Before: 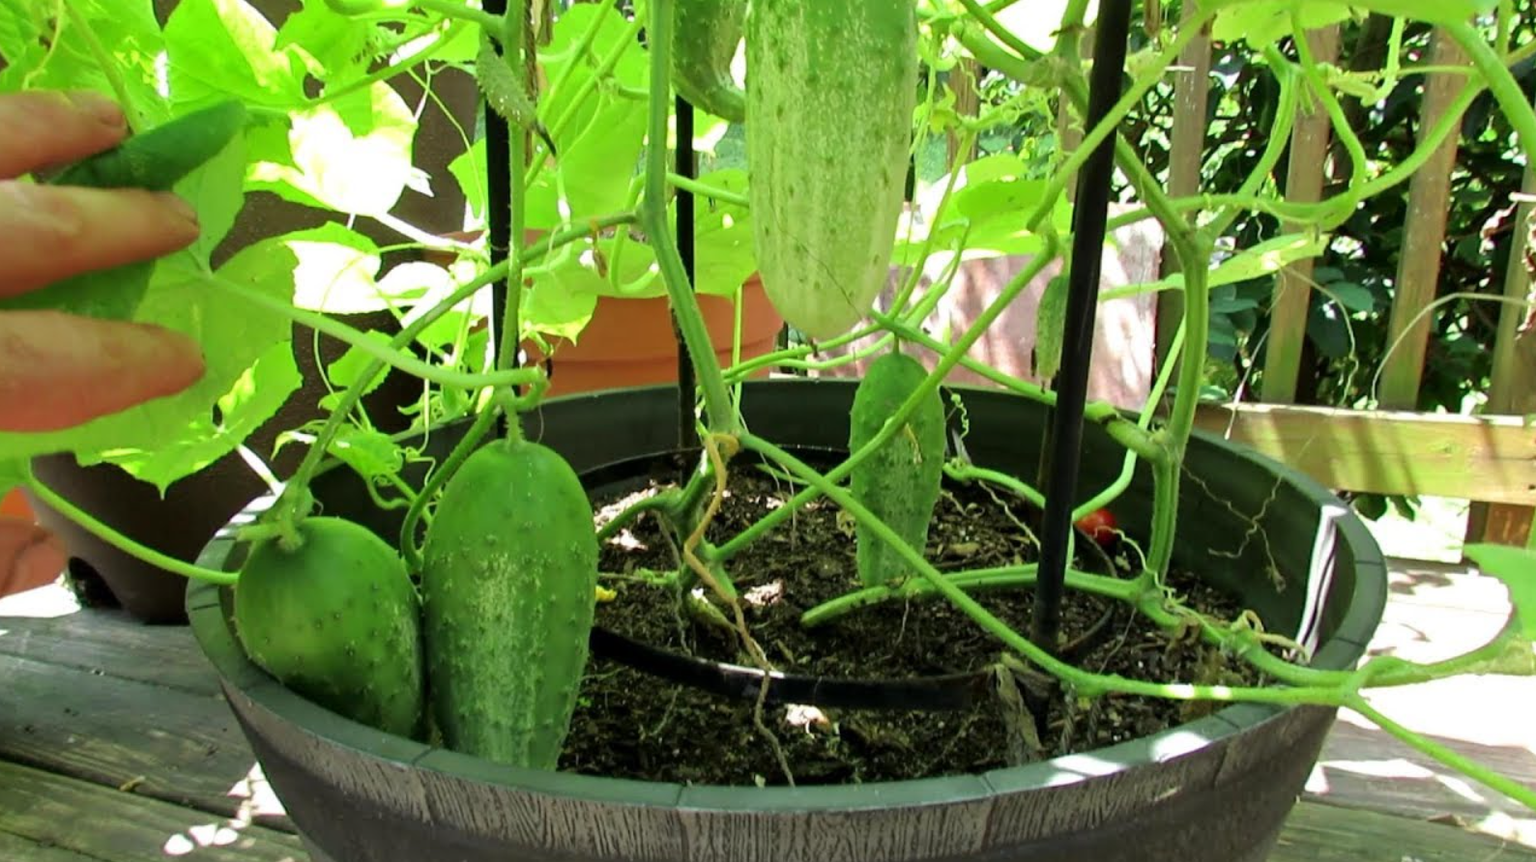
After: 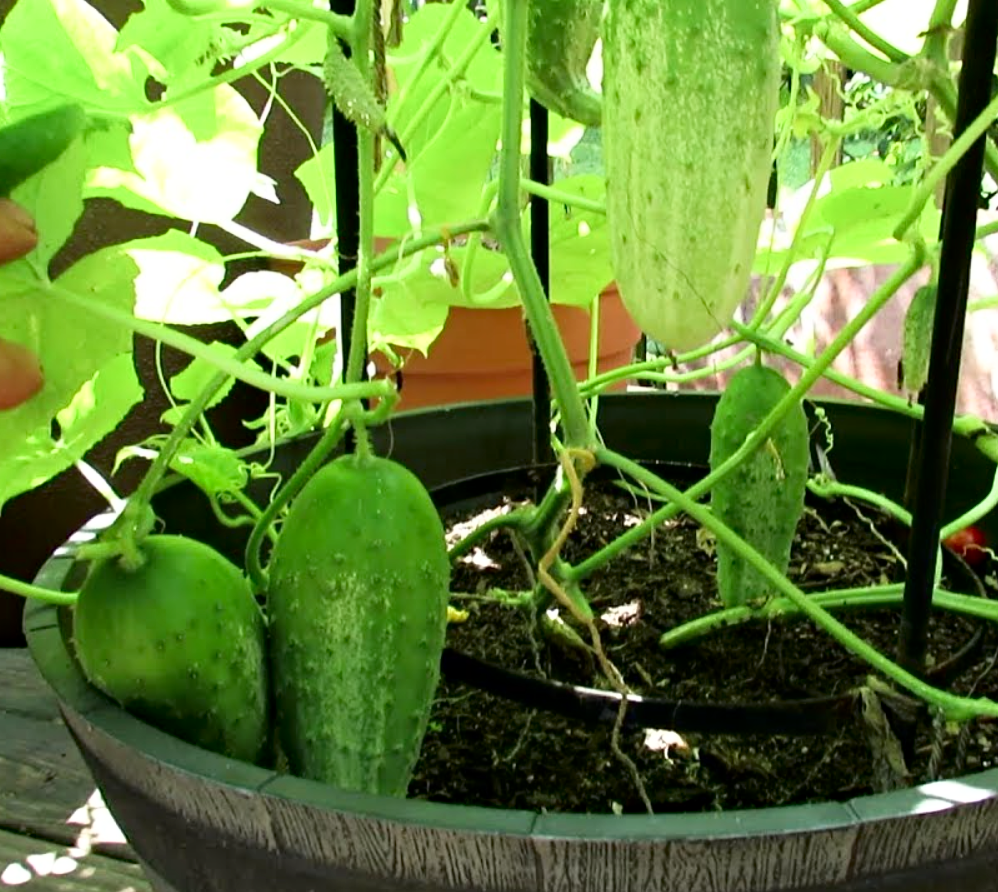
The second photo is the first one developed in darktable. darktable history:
crop: left 10.644%, right 26.528%
exposure: exposure 0.161 EV, compensate highlight preservation false
shadows and highlights: shadows -62.32, white point adjustment -5.22, highlights 61.59
haze removal: compatibility mode true, adaptive false
